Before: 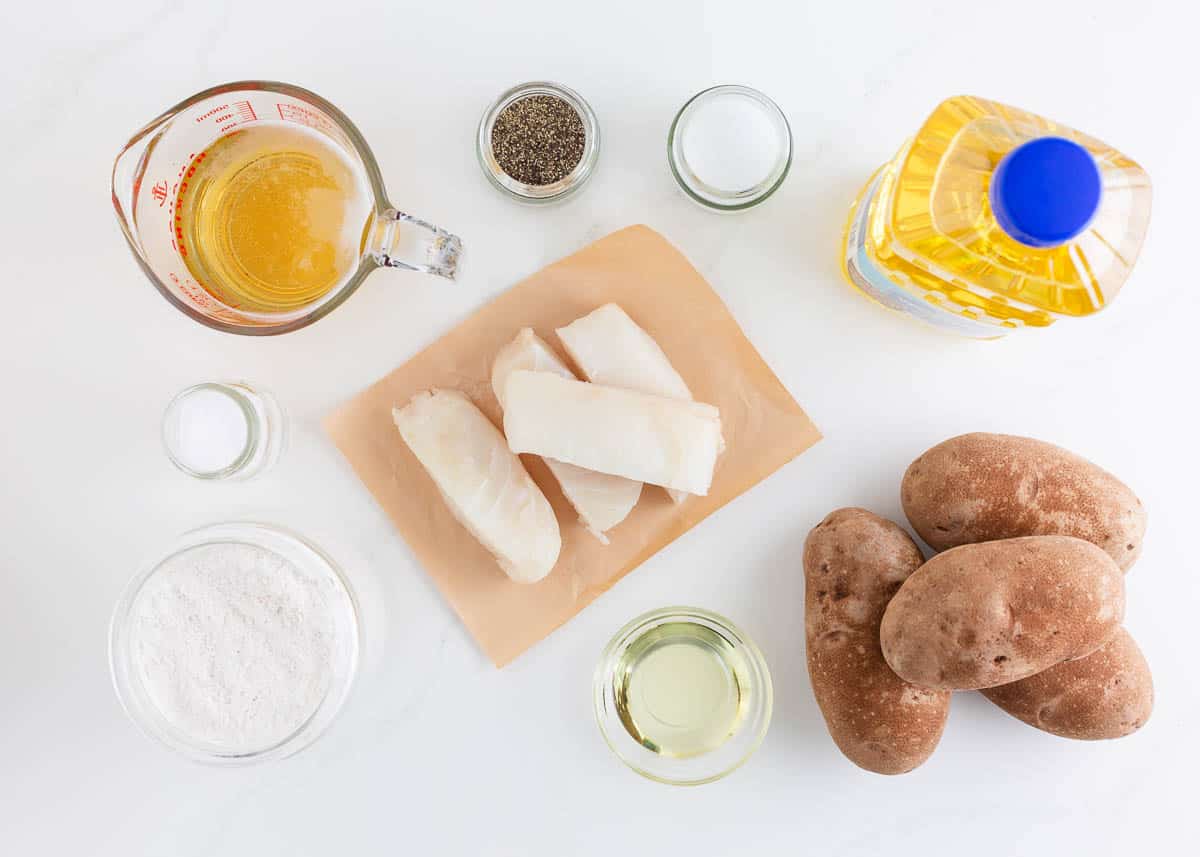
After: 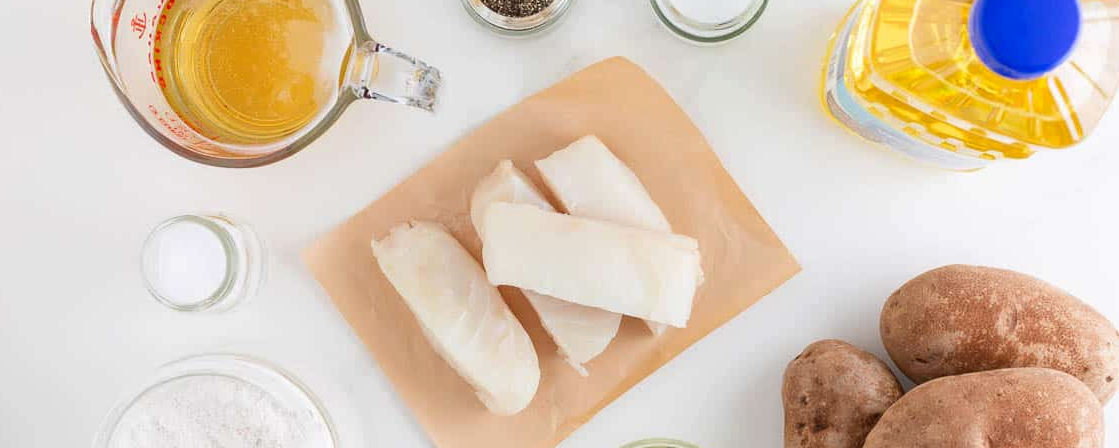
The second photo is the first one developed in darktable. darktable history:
crop: left 1.751%, top 19.692%, right 4.948%, bottom 27.918%
base curve: curves: ch0 [(0, 0) (0.472, 0.455) (1, 1)], exposure shift 0.01, preserve colors none
